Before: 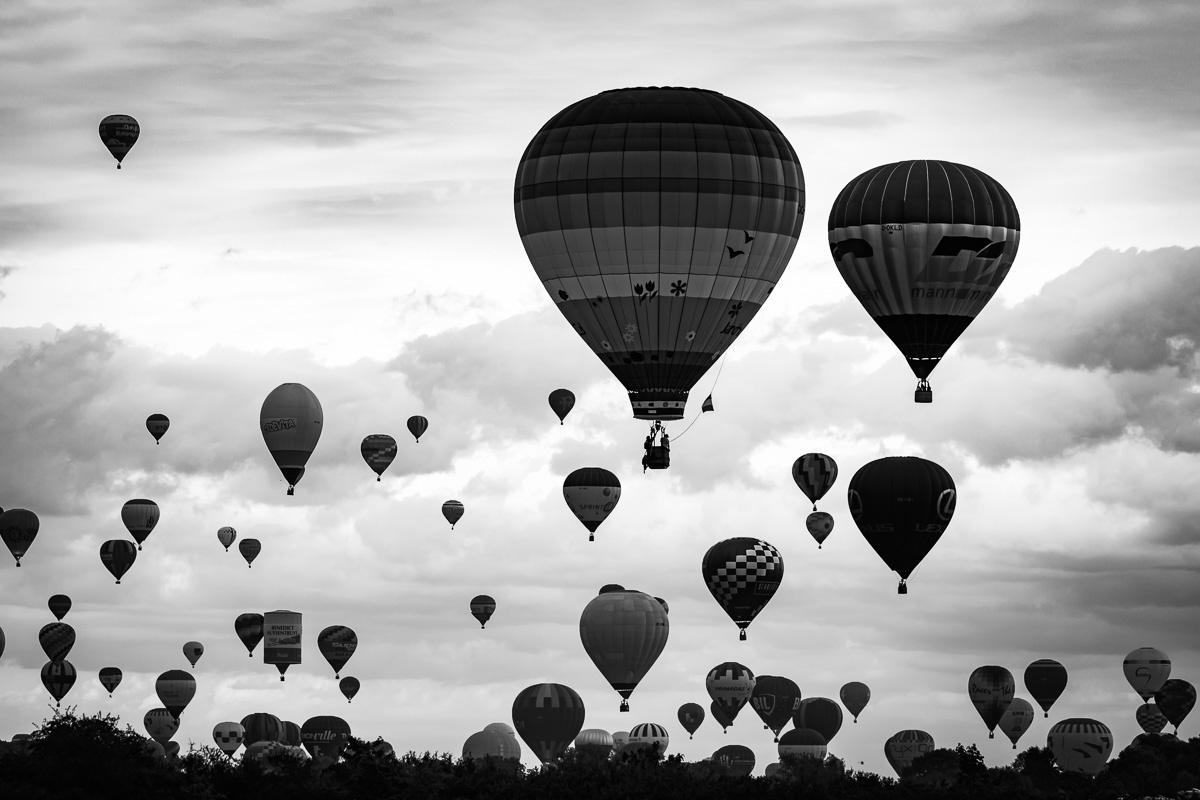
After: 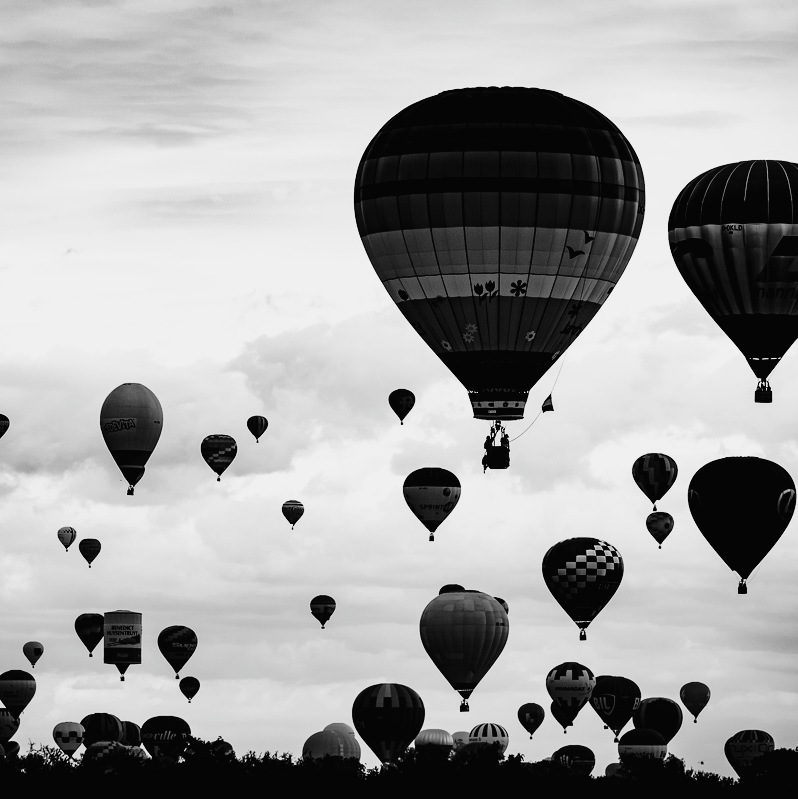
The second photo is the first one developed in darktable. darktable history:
color correction: highlights b* -0.046, saturation 0.603
exposure: black level correction 0.011, exposure -0.48 EV, compensate highlight preservation false
crop and rotate: left 13.374%, right 20.052%
tone curve: curves: ch0 [(0, 0.015) (0.091, 0.055) (0.184, 0.159) (0.304, 0.382) (0.492, 0.579) (0.628, 0.755) (0.832, 0.932) (0.984, 0.963)]; ch1 [(0, 0) (0.34, 0.235) (0.46, 0.46) (0.515, 0.502) (0.553, 0.567) (0.764, 0.815) (1, 1)]; ch2 [(0, 0) (0.44, 0.458) (0.479, 0.492) (0.524, 0.507) (0.557, 0.567) (0.673, 0.699) (1, 1)], preserve colors none
